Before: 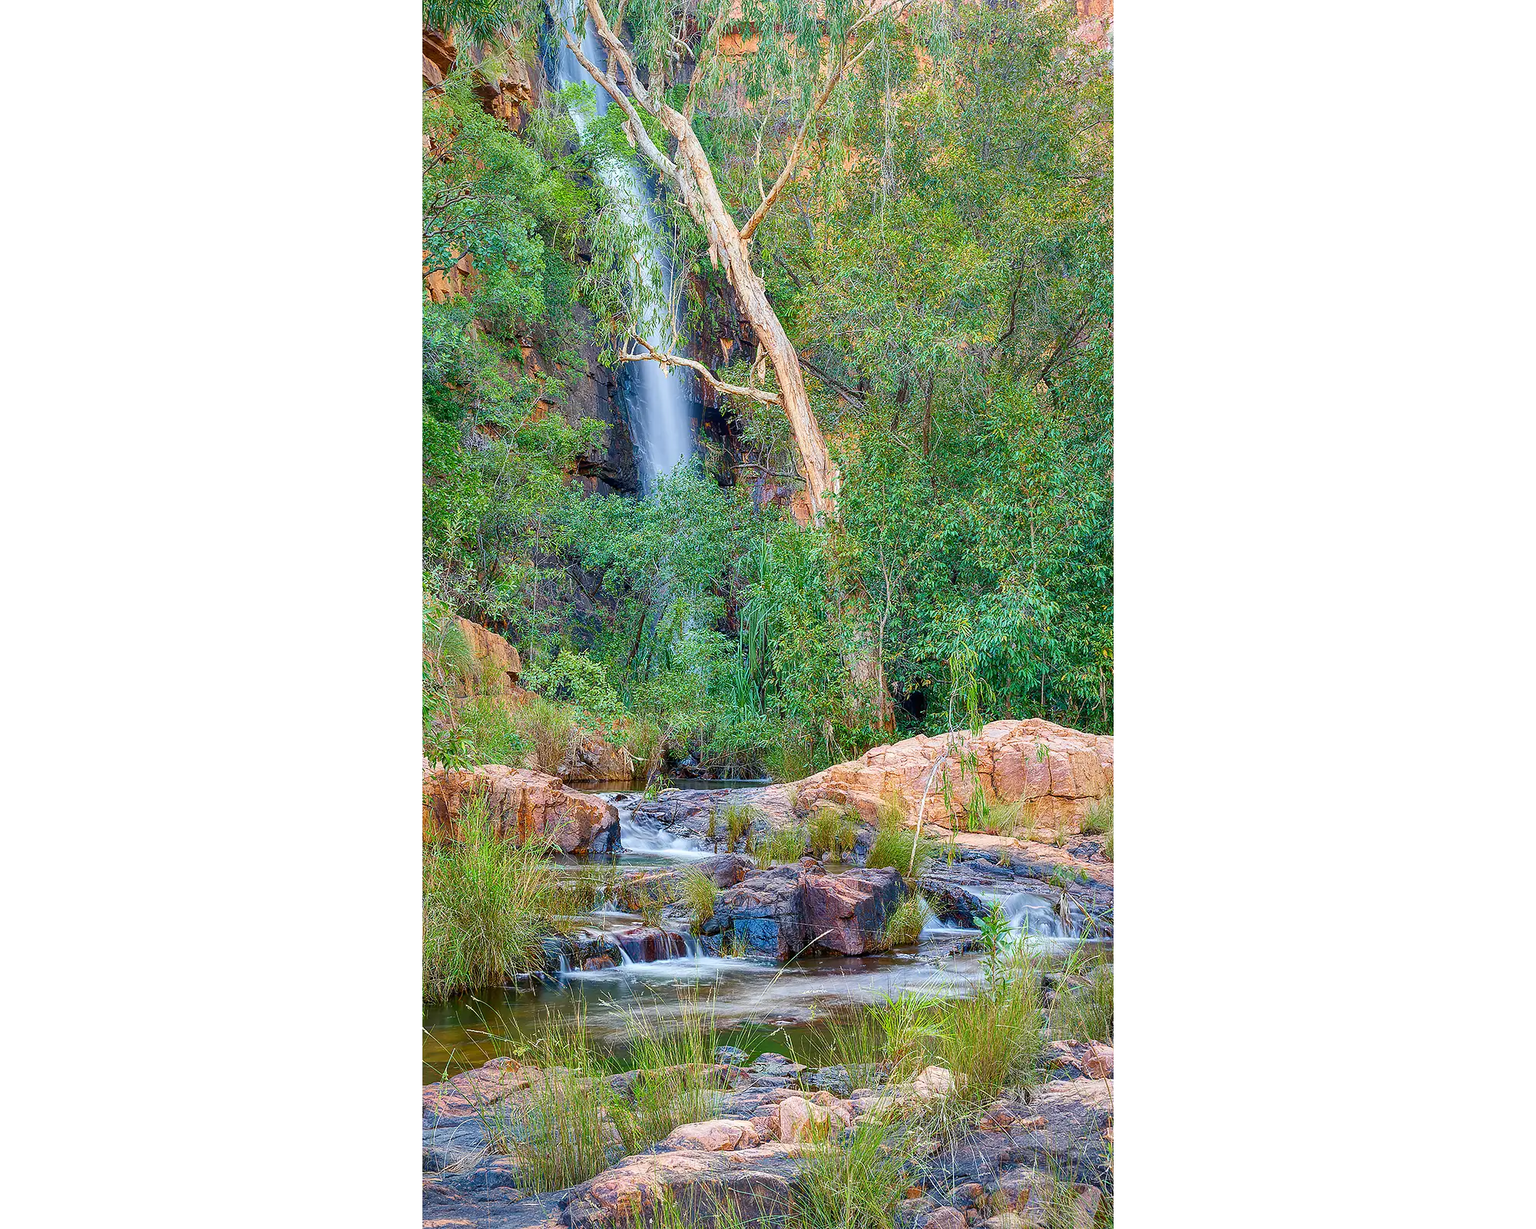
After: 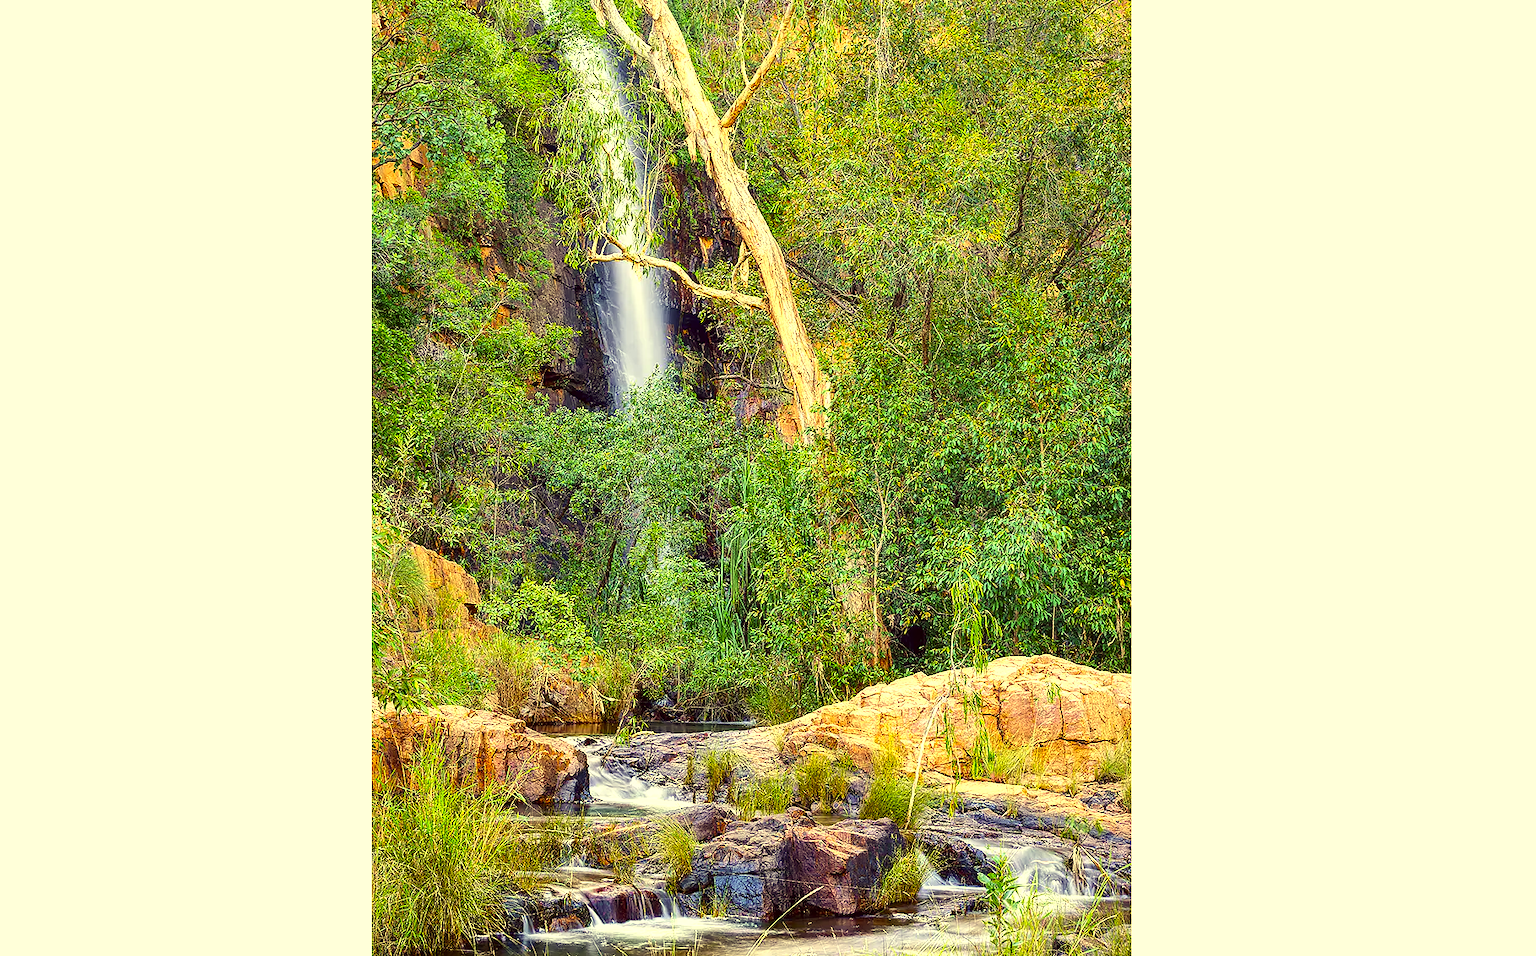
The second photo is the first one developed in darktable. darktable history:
tone equalizer: -8 EV -0.772 EV, -7 EV -0.697 EV, -6 EV -0.615 EV, -5 EV -0.387 EV, -3 EV 0.402 EV, -2 EV 0.6 EV, -1 EV 0.695 EV, +0 EV 0.751 EV, edges refinement/feathering 500, mask exposure compensation -1.57 EV, preserve details no
crop: left 5.547%, top 10.062%, right 3.491%, bottom 19.081%
color correction: highlights a* -0.613, highlights b* 39.86, shadows a* 9.34, shadows b* -0.814
